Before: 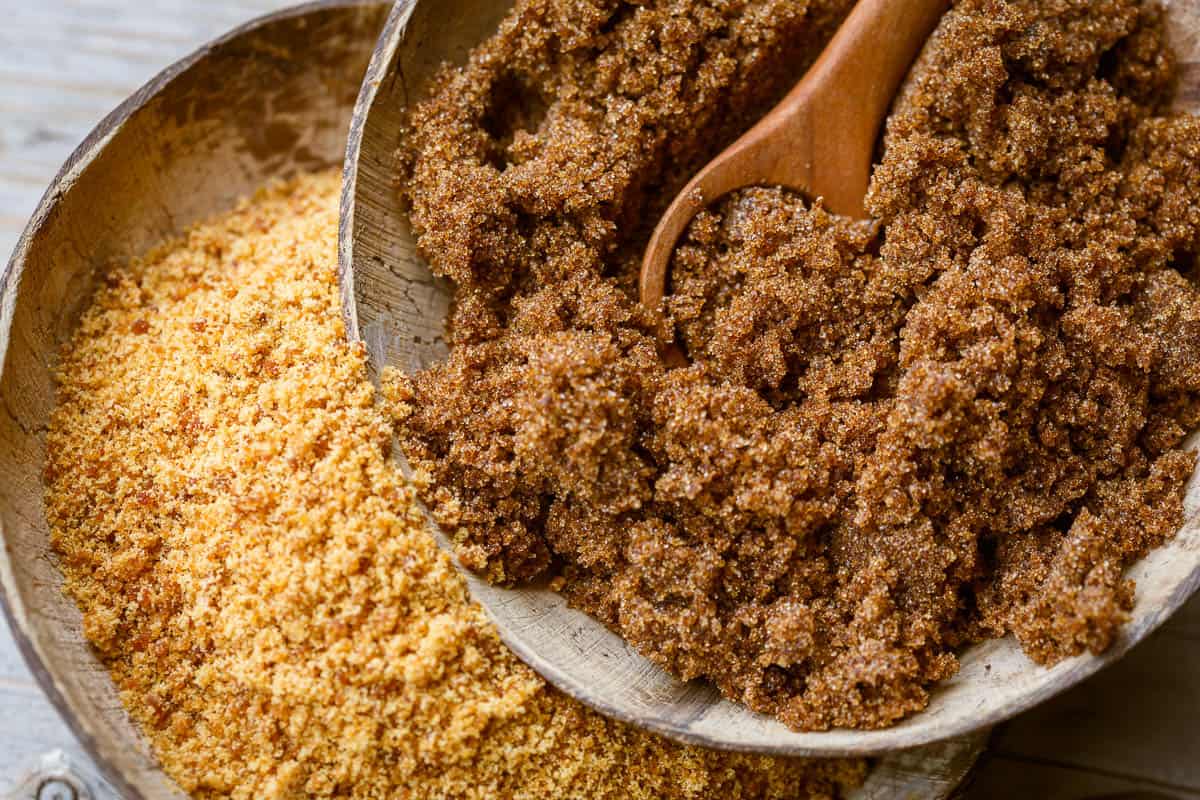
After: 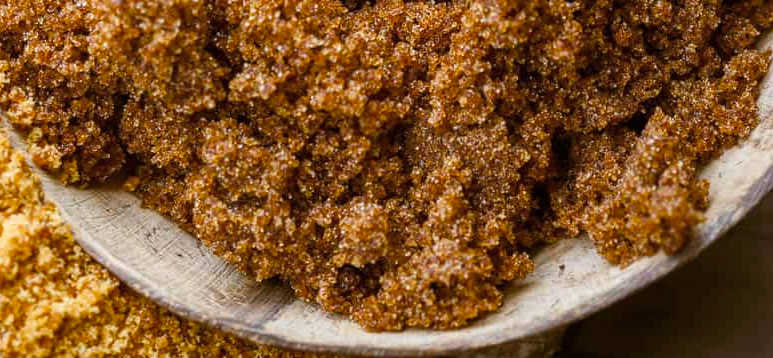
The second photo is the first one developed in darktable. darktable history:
crop and rotate: left 35.509%, top 50.238%, bottom 4.934%
exposure: exposure 0.02 EV, compensate highlight preservation false
color balance rgb: shadows fall-off 101%, linear chroma grading › mid-tones 7.63%, perceptual saturation grading › mid-tones 11.68%, mask middle-gray fulcrum 22.45%, global vibrance 10.11%, saturation formula JzAzBz (2021)
